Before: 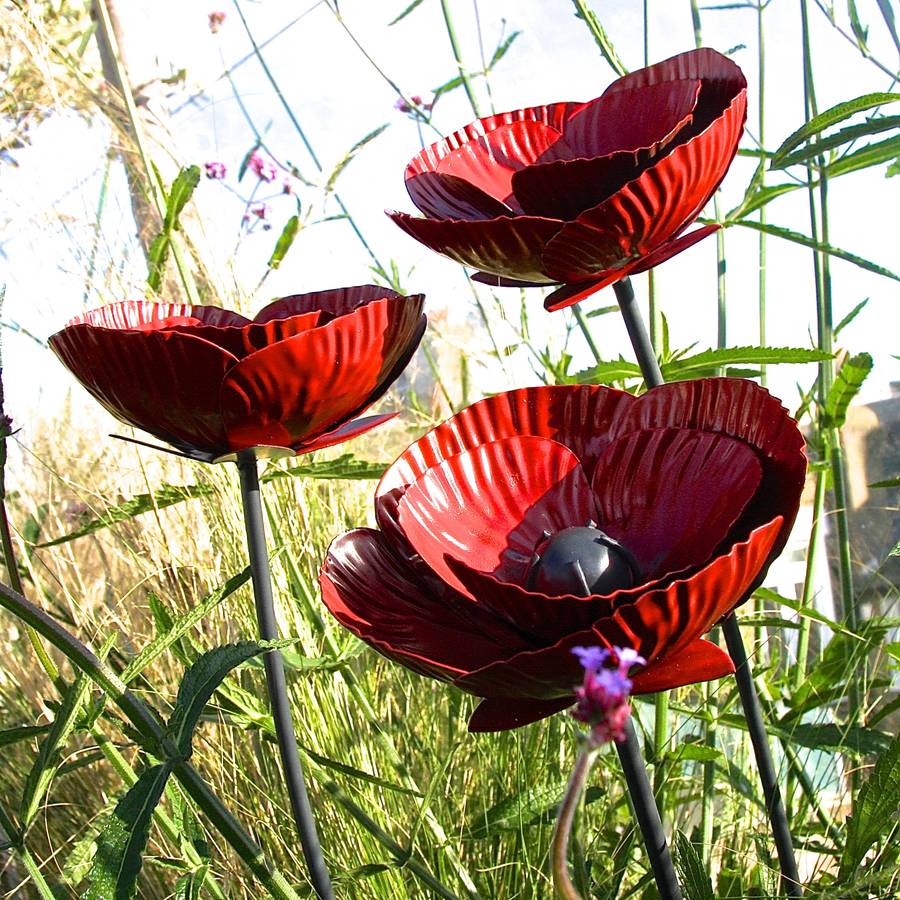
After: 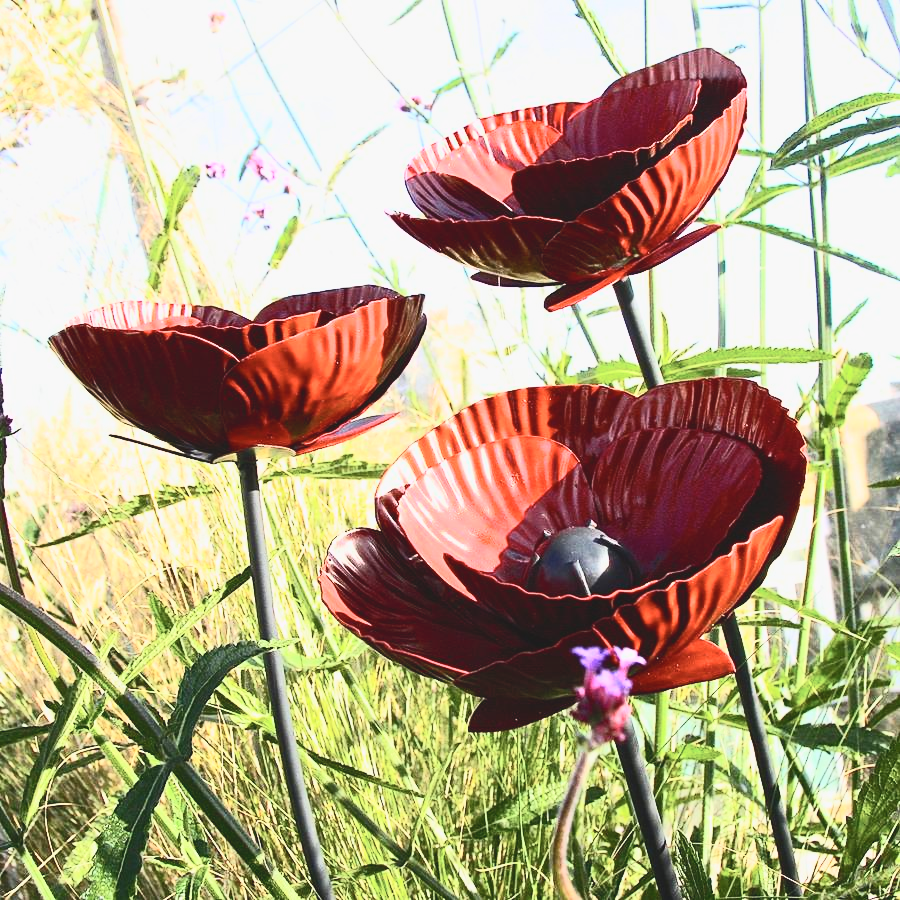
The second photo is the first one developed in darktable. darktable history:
tone curve: curves: ch0 [(0, 0.098) (0.262, 0.324) (0.421, 0.59) (0.54, 0.803) (0.725, 0.922) (0.99, 0.974)], color space Lab, independent channels, preserve colors none
